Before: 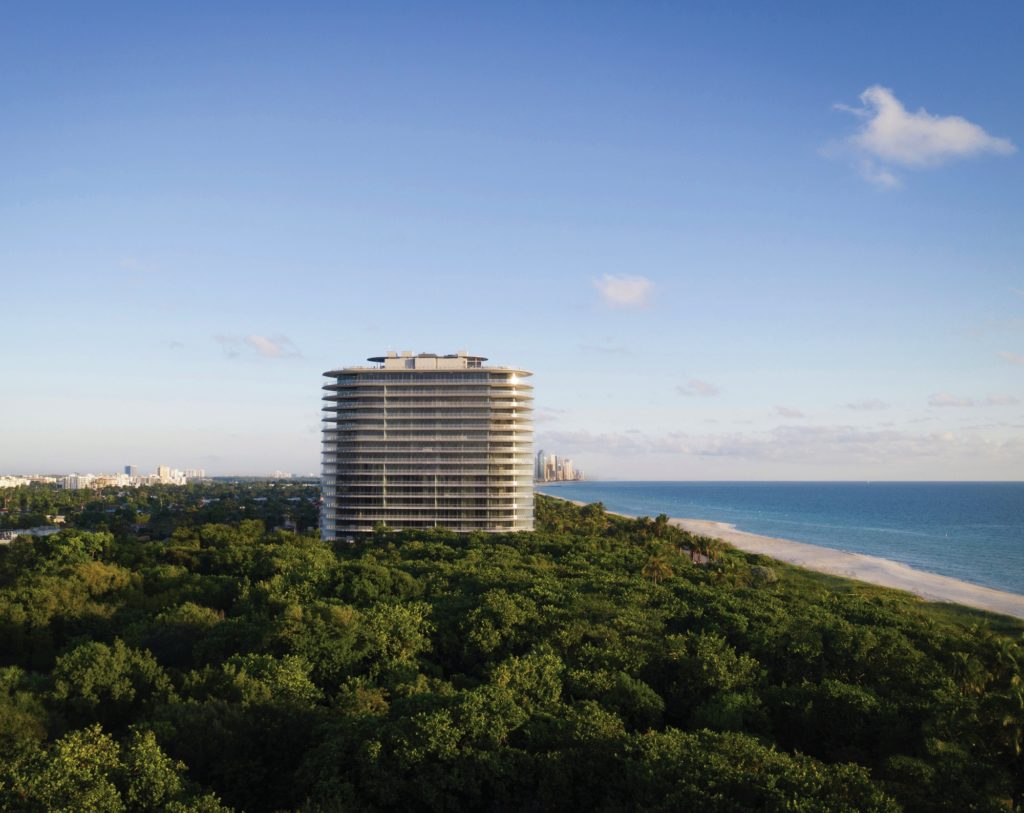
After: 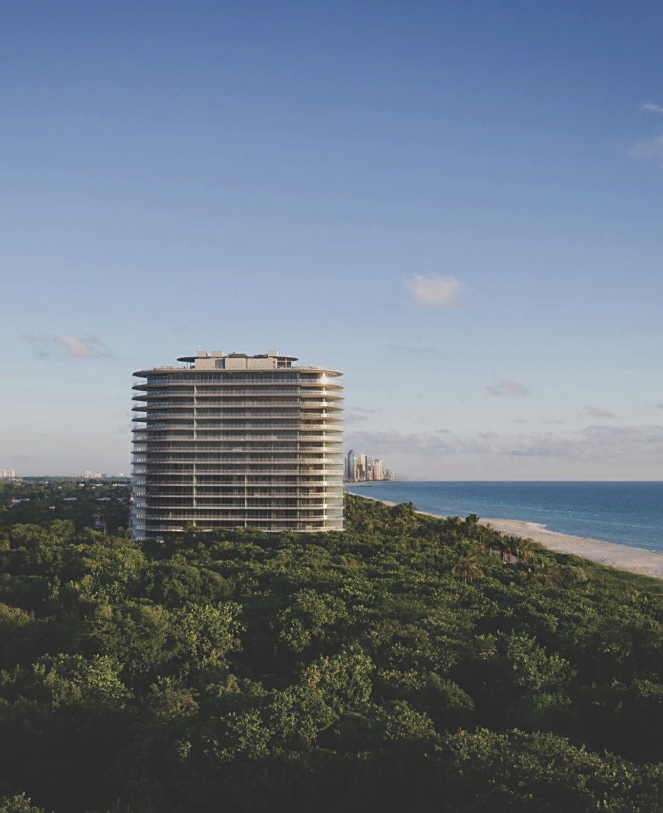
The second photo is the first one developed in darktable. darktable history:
crop and rotate: left 18.645%, right 16.526%
sharpen: on, module defaults
exposure: black level correction -0.034, exposure -0.498 EV, compensate highlight preservation false
local contrast: on, module defaults
